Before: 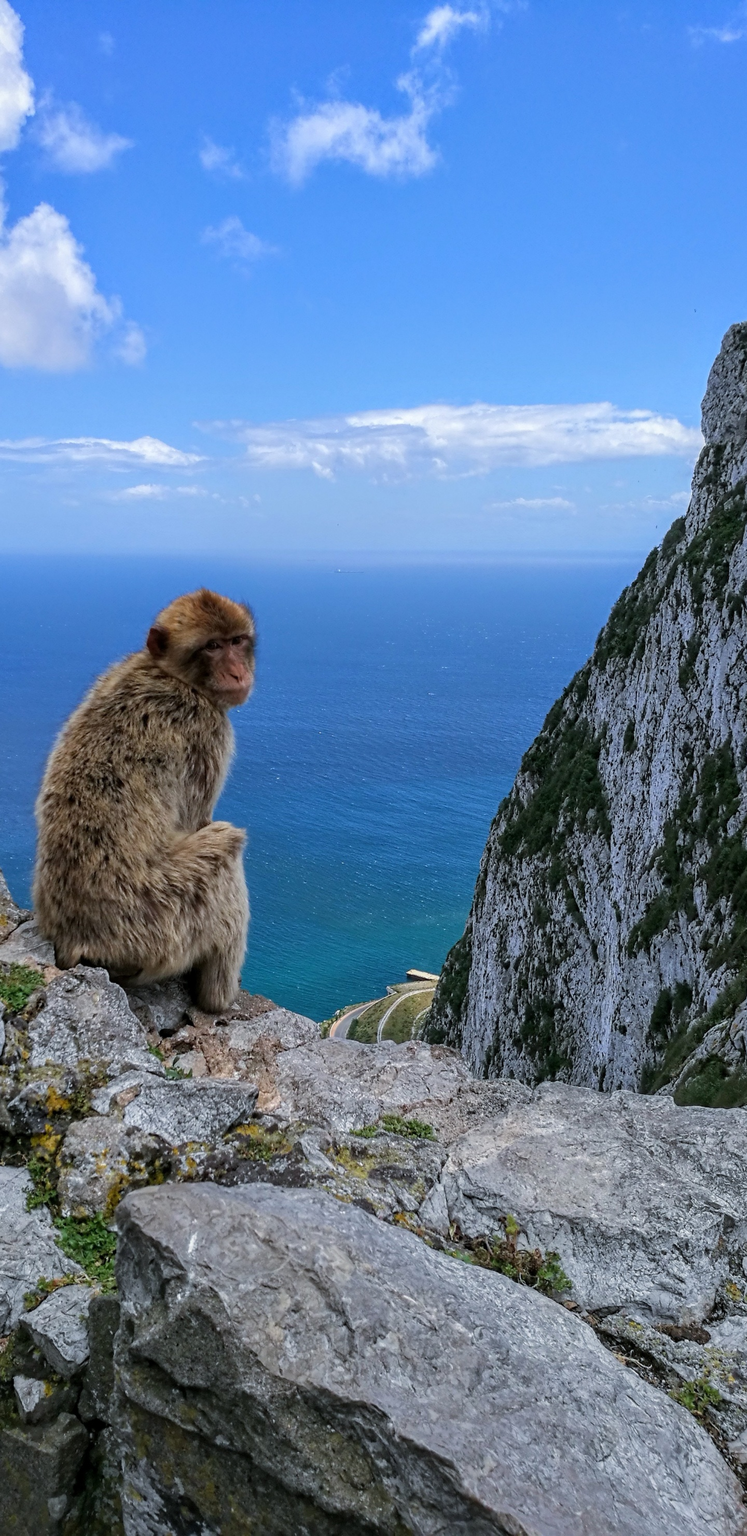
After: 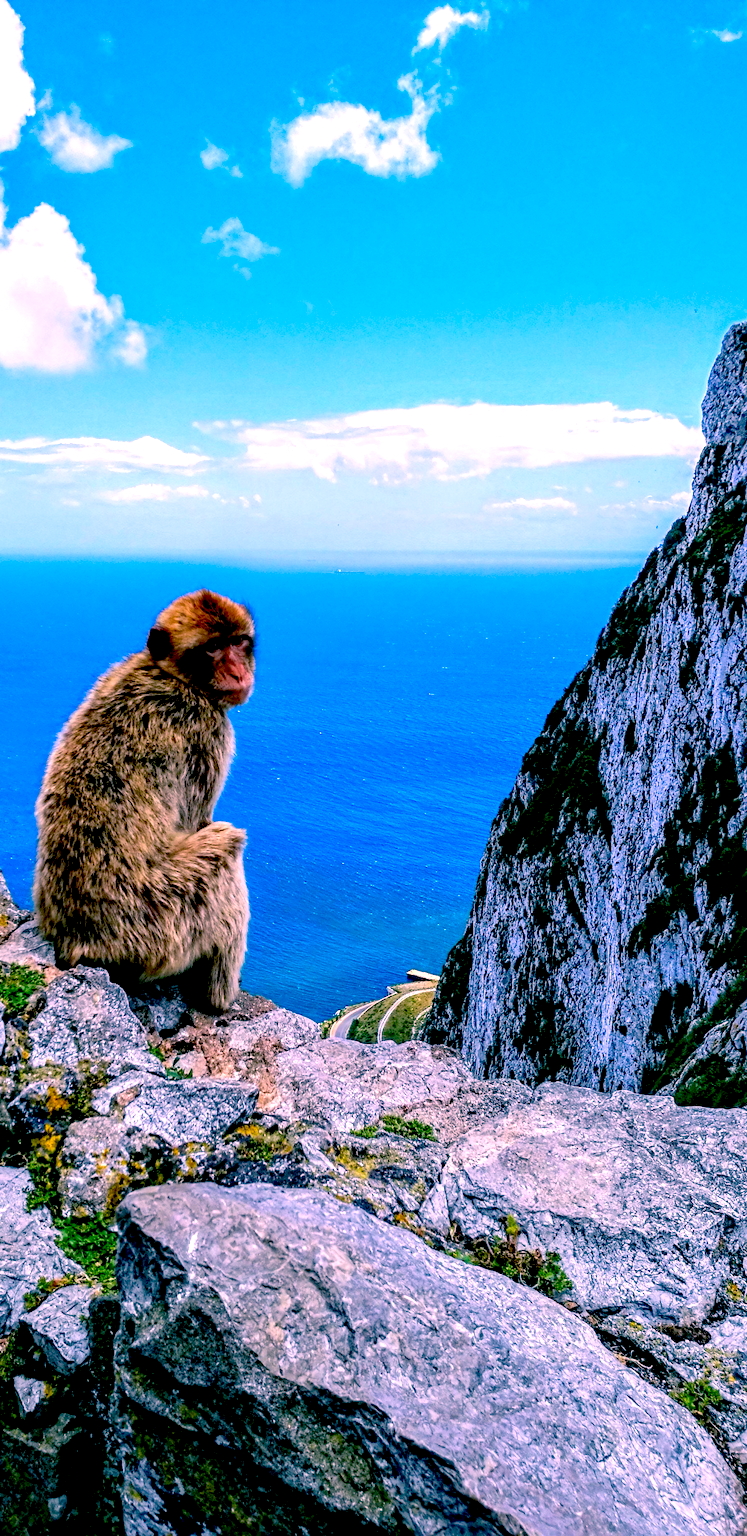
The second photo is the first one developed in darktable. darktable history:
local contrast: detail 130%
exposure: black level correction 0.034, exposure 0.904 EV, compensate exposure bias true, compensate highlight preservation false
color correction: highlights a* 16.51, highlights b* 0.228, shadows a* -14.69, shadows b* -13.83, saturation 1.55
